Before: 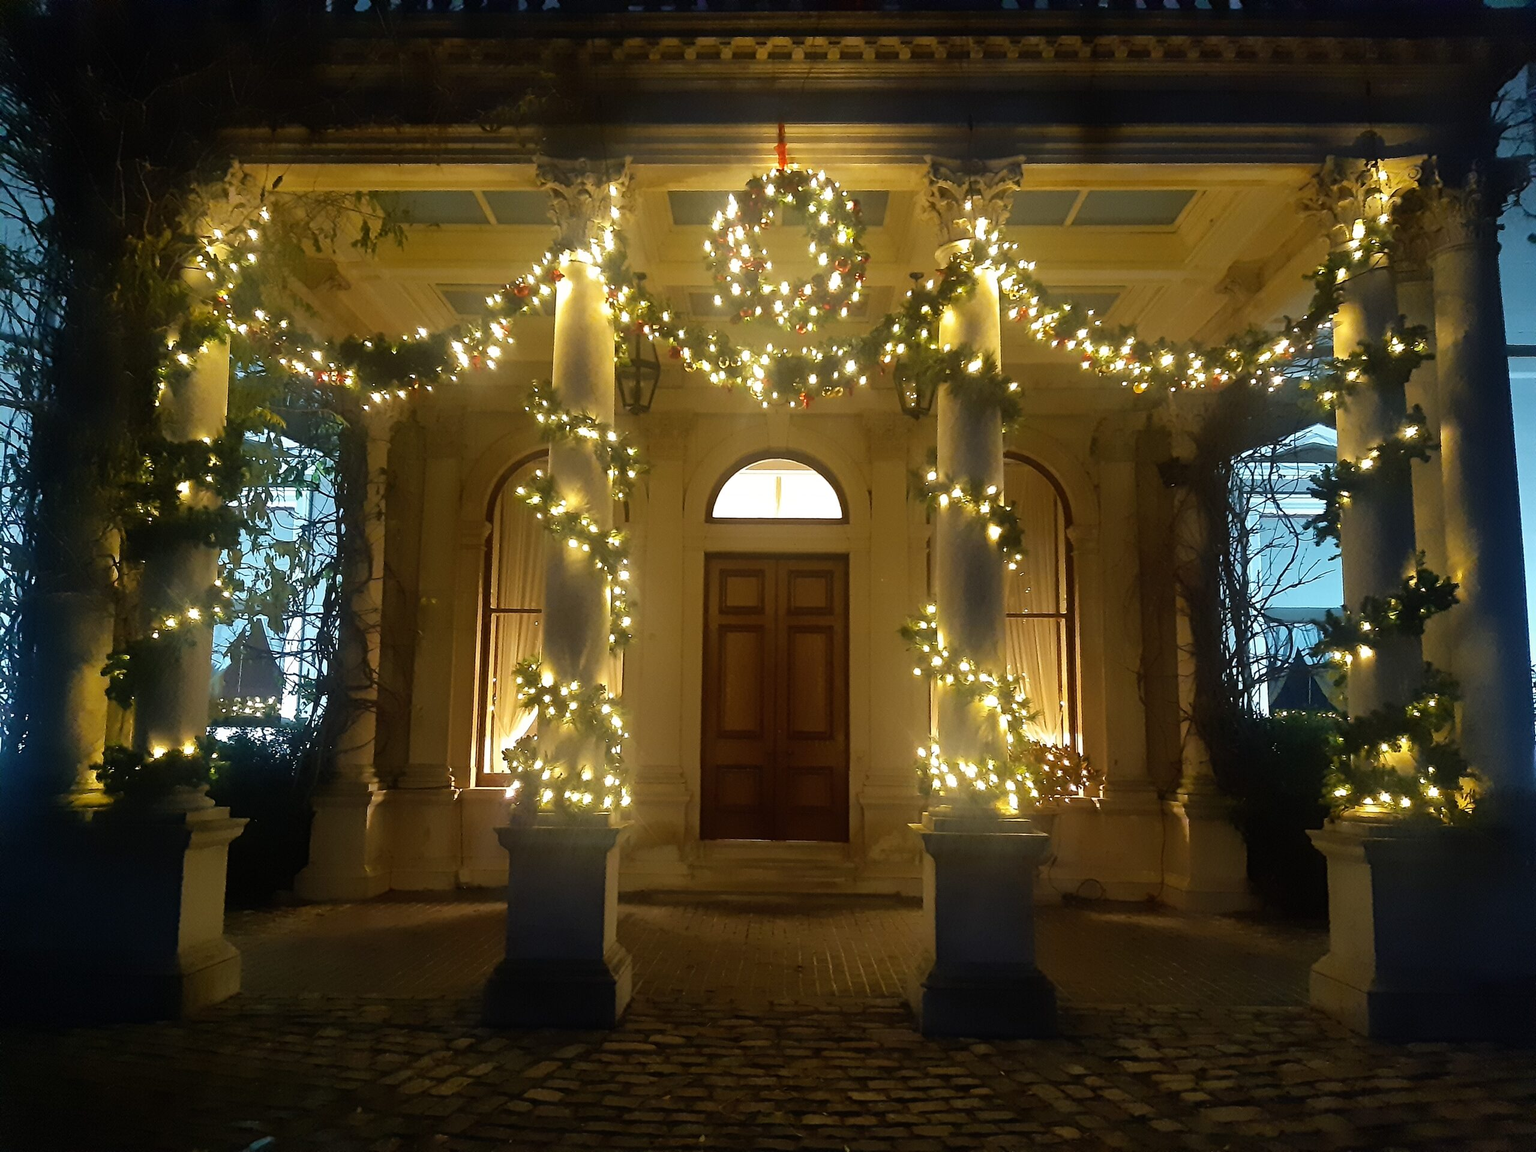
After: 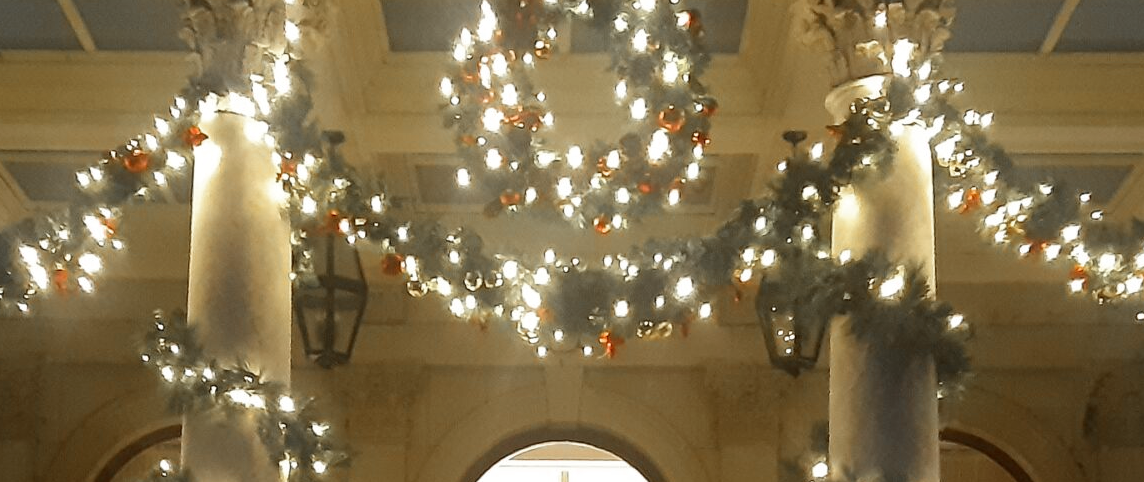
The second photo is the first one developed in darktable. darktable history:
crop: left 28.64%, top 16.832%, right 26.637%, bottom 58.055%
color zones: curves: ch1 [(0, 0.638) (0.193, 0.442) (0.286, 0.15) (0.429, 0.14) (0.571, 0.142) (0.714, 0.154) (0.857, 0.175) (1, 0.638)]
local contrast: mode bilateral grid, contrast 10, coarseness 25, detail 115%, midtone range 0.2
